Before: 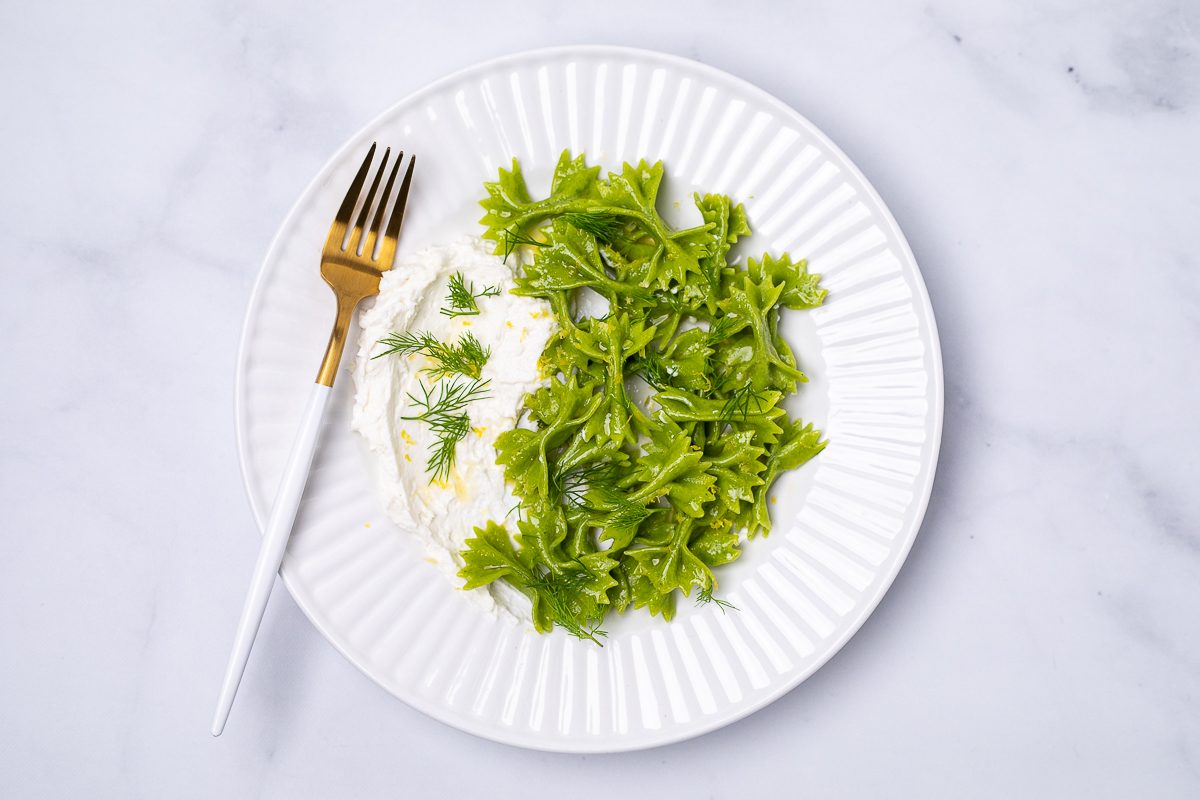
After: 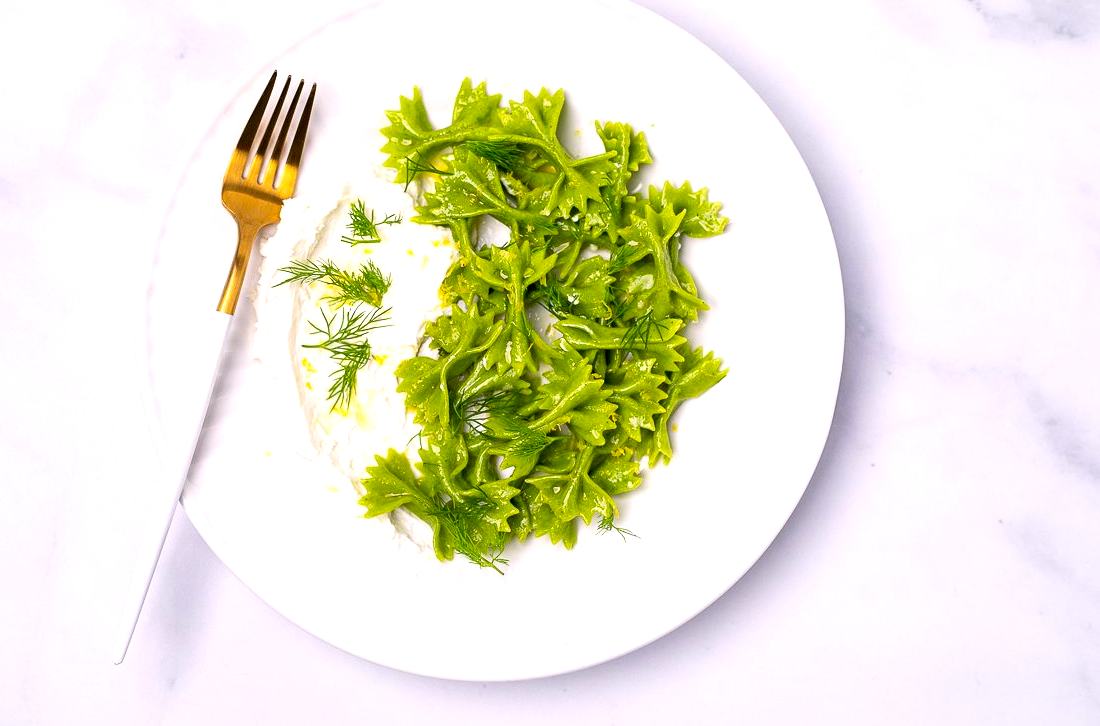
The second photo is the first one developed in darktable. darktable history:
exposure: black level correction 0.005, exposure 0.417 EV, compensate highlight preservation false
white balance: emerald 1
color correction: highlights a* 3.22, highlights b* 1.93, saturation 1.19
crop and rotate: left 8.262%, top 9.226%
